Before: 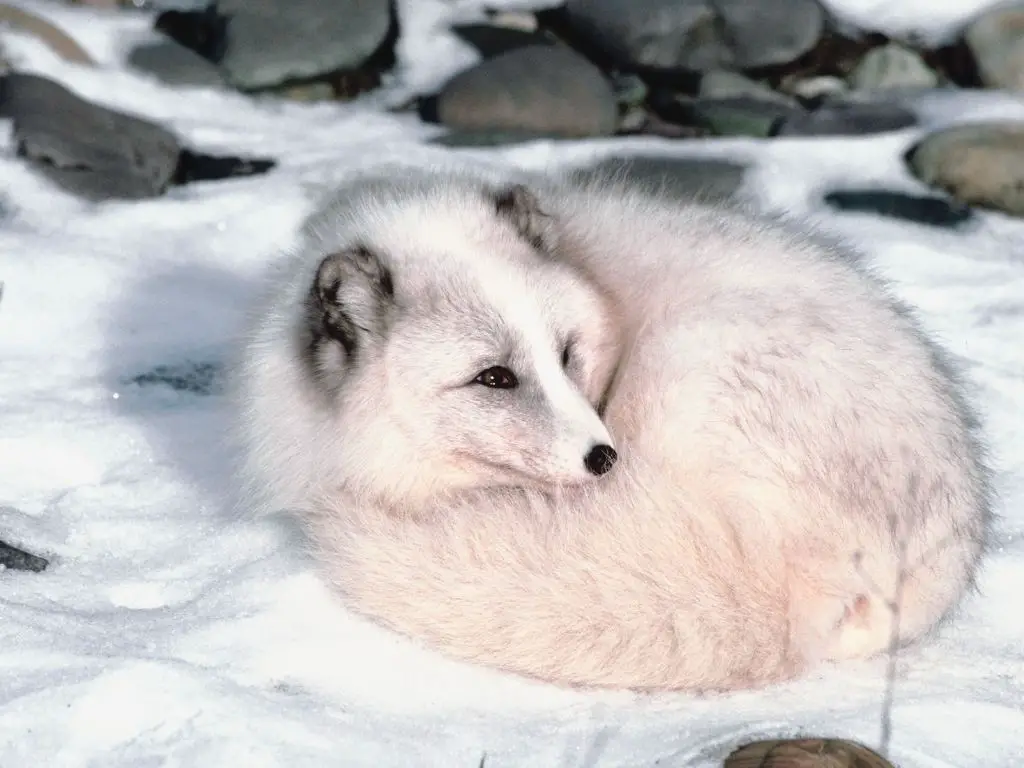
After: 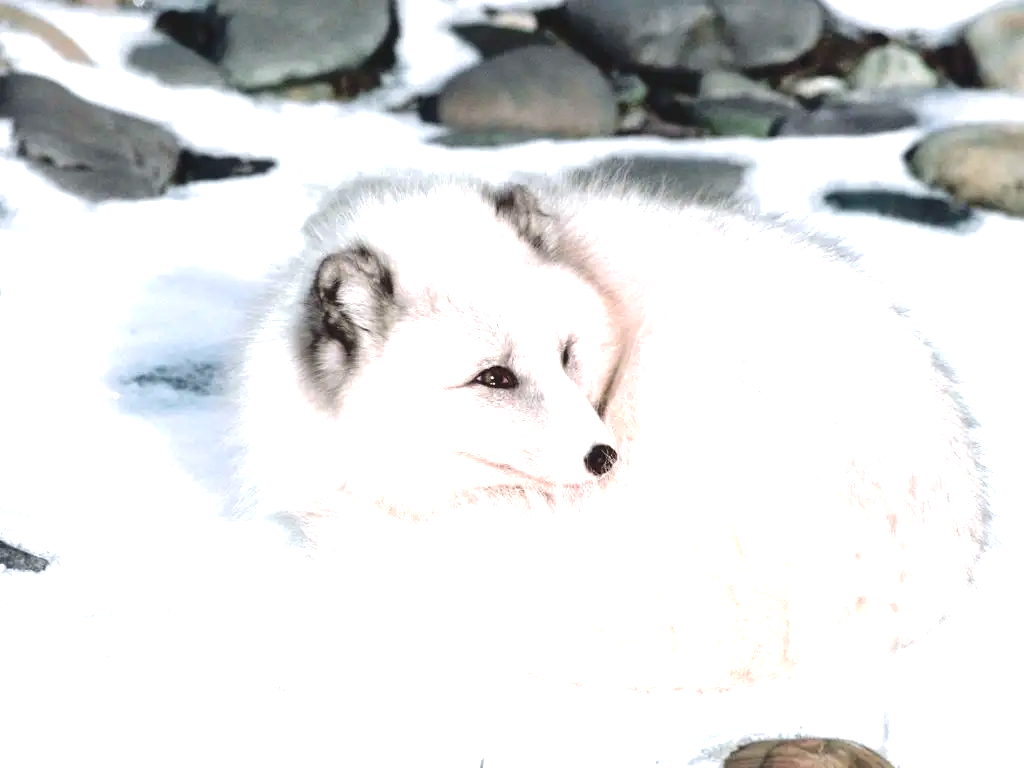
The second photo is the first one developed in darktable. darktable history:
exposure: black level correction 0, exposure 1.098 EV, compensate exposure bias true, compensate highlight preservation false
